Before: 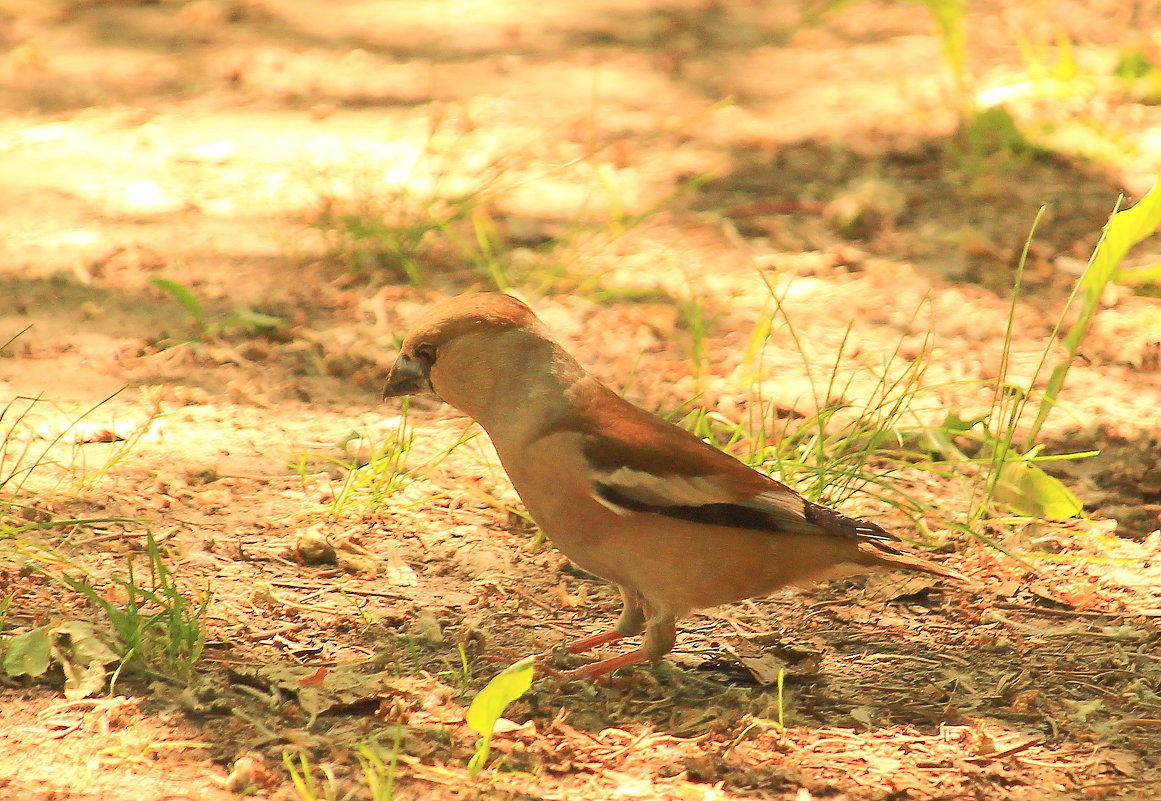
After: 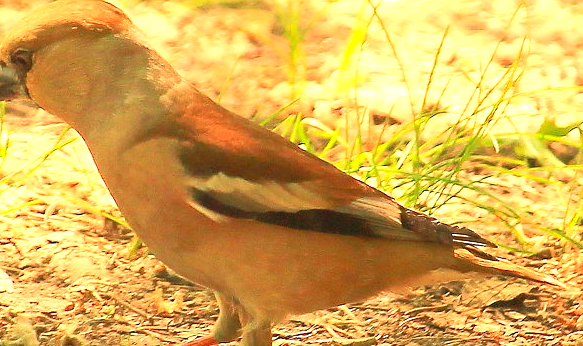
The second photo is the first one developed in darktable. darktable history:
crop: left 34.799%, top 36.785%, right 14.968%, bottom 19.937%
exposure: exposure 0.602 EV, compensate highlight preservation false
contrast brightness saturation: contrast 0.04, saturation 0.155
